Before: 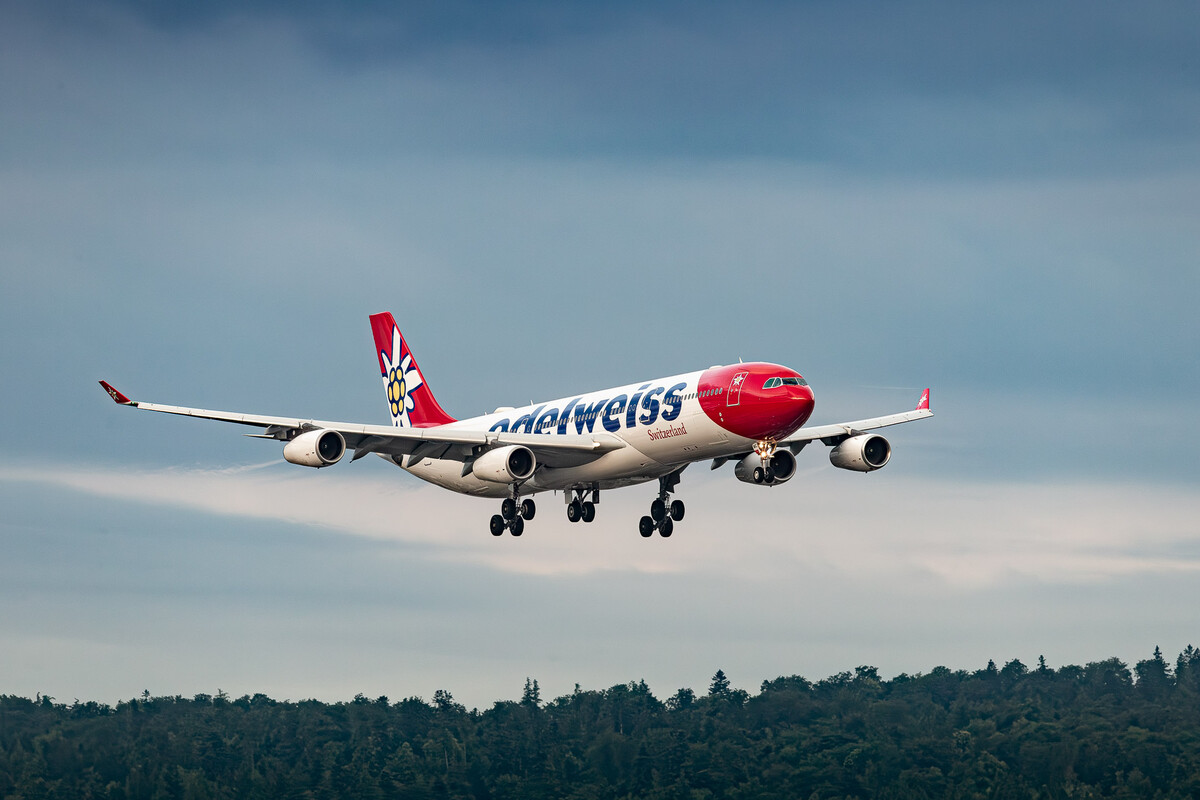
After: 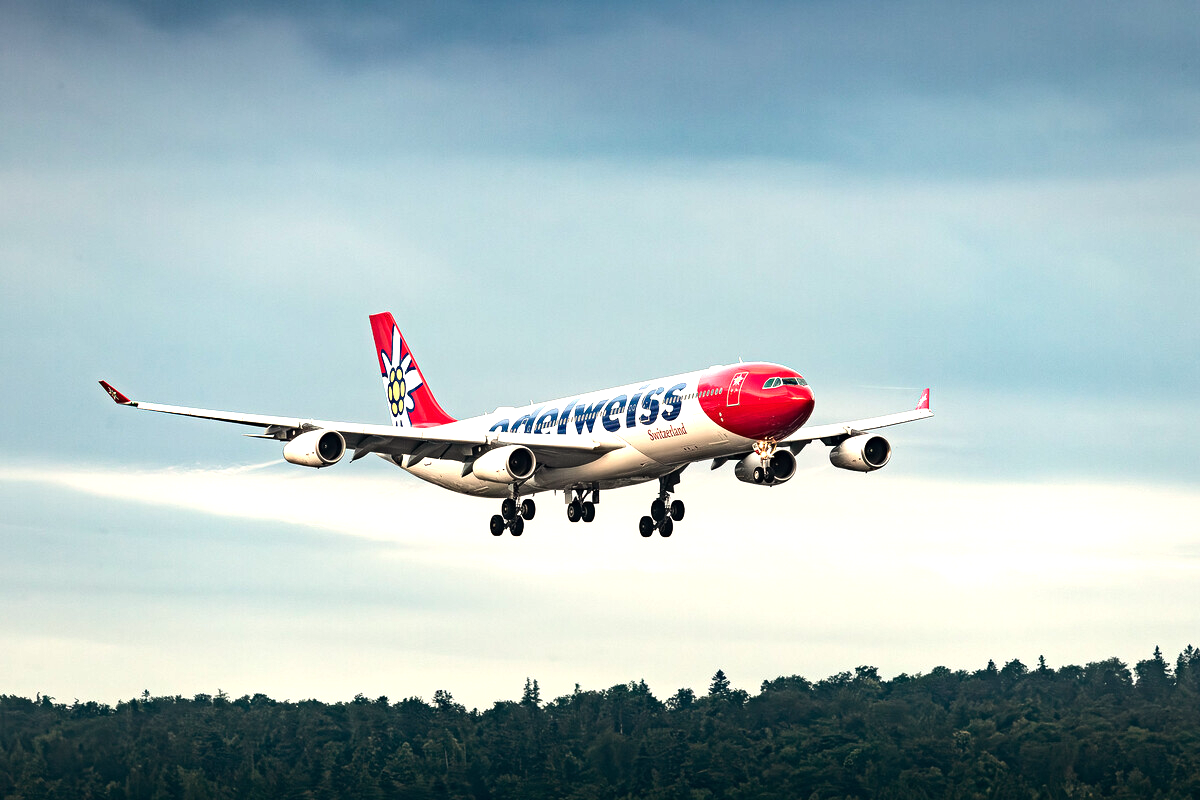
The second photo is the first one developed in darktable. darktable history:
tone equalizer: -8 EV -0.75 EV, -7 EV -0.7 EV, -6 EV -0.6 EV, -5 EV -0.4 EV, -3 EV 0.4 EV, -2 EV 0.6 EV, -1 EV 0.7 EV, +0 EV 0.75 EV, edges refinement/feathering 500, mask exposure compensation -1.57 EV, preserve details no
exposure: exposure 0.426 EV, compensate highlight preservation false
white balance: red 1.045, blue 0.932
